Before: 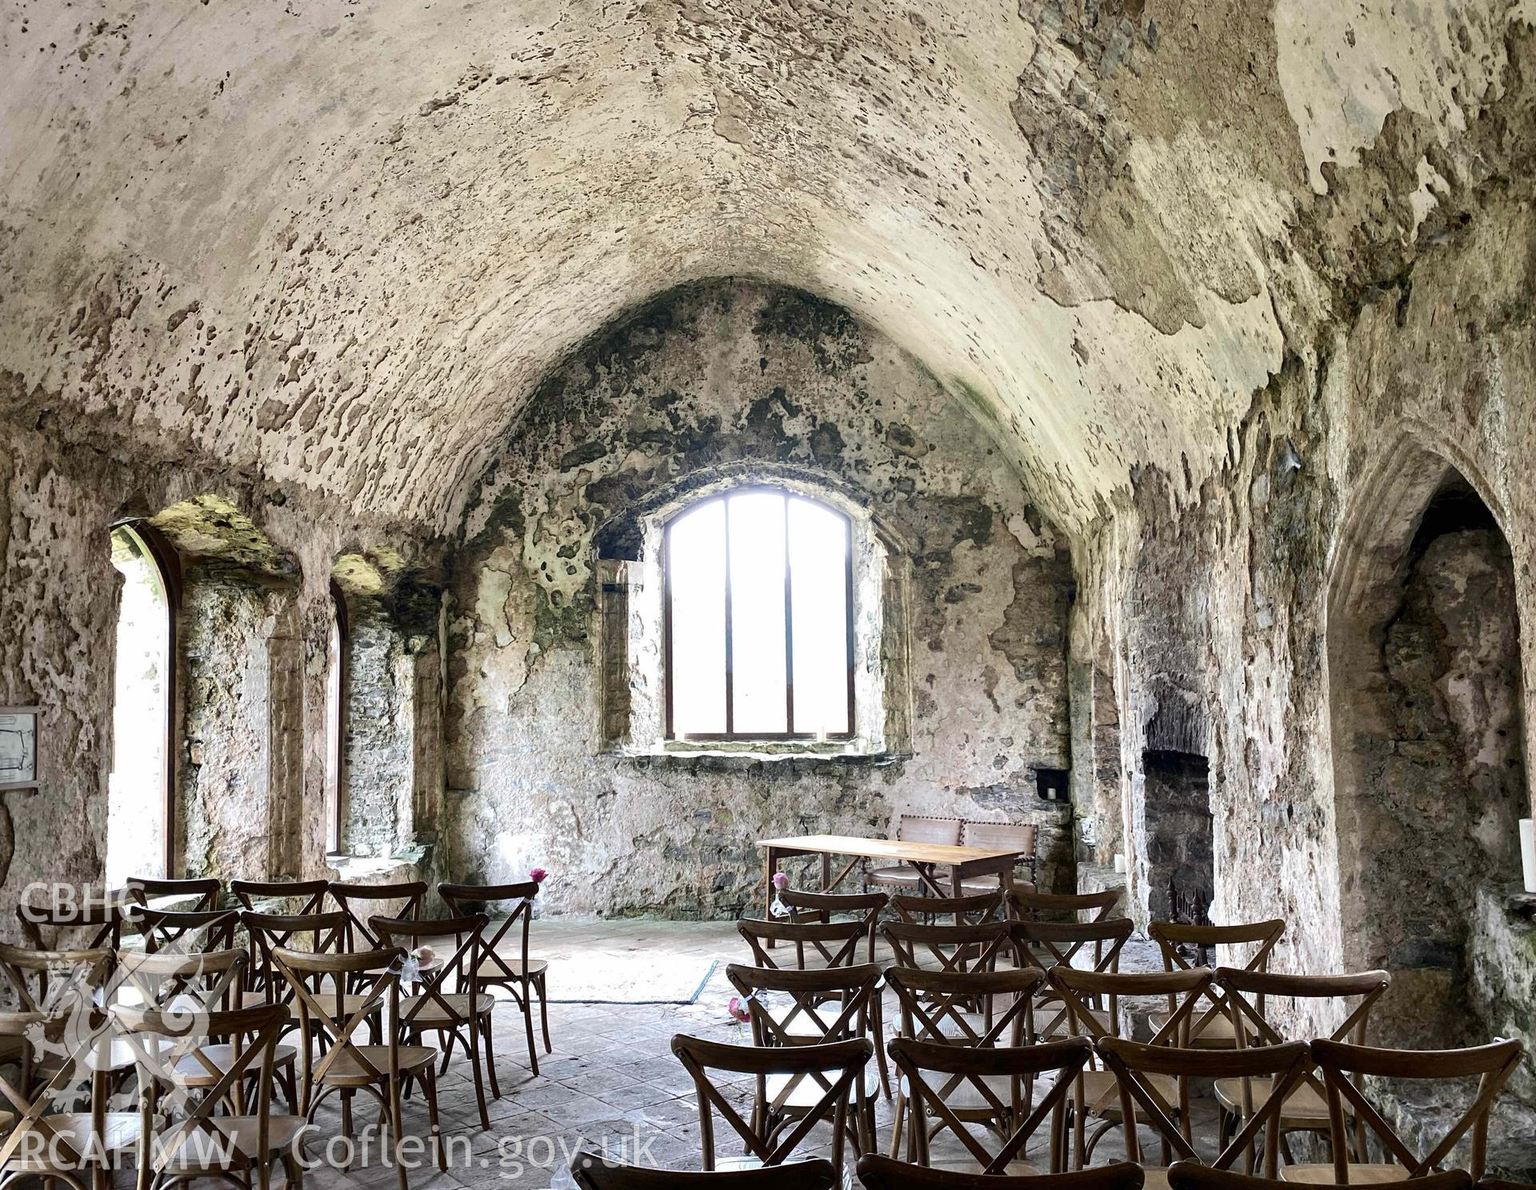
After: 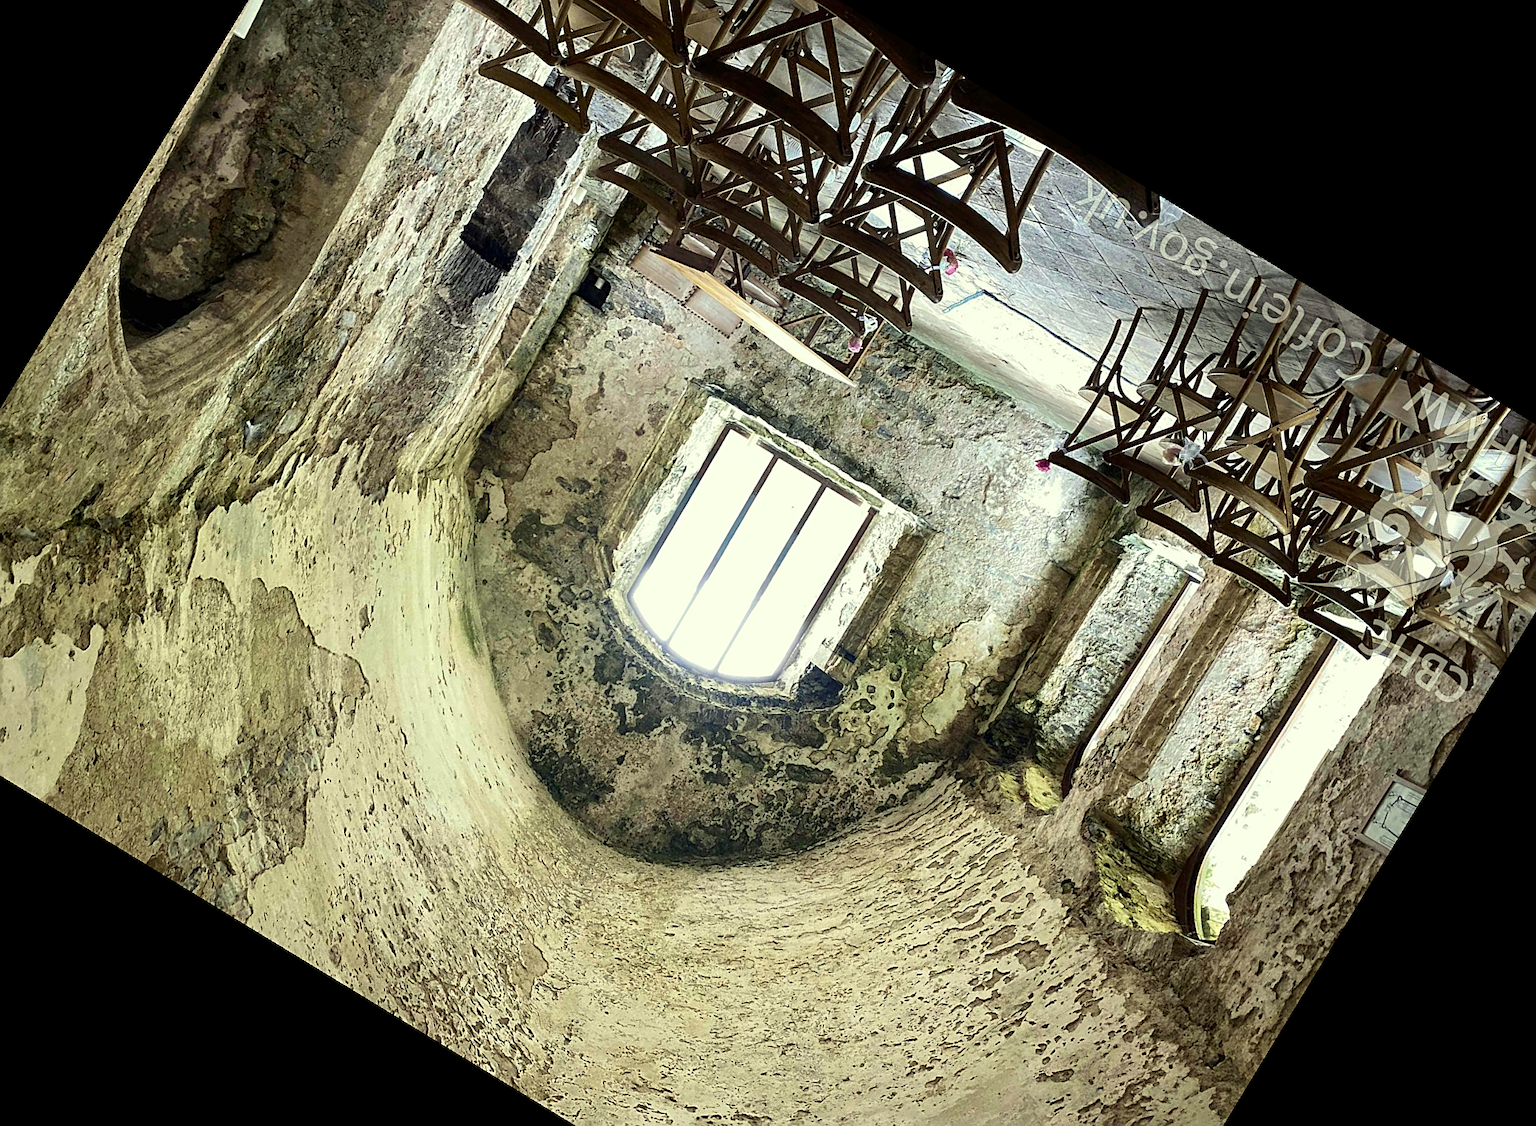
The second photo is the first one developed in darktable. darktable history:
sharpen: on, module defaults
crop and rotate: angle 148.68°, left 9.111%, top 15.603%, right 4.588%, bottom 17.041%
velvia: strength 15%
color correction: highlights a* -5.94, highlights b* 11.19
